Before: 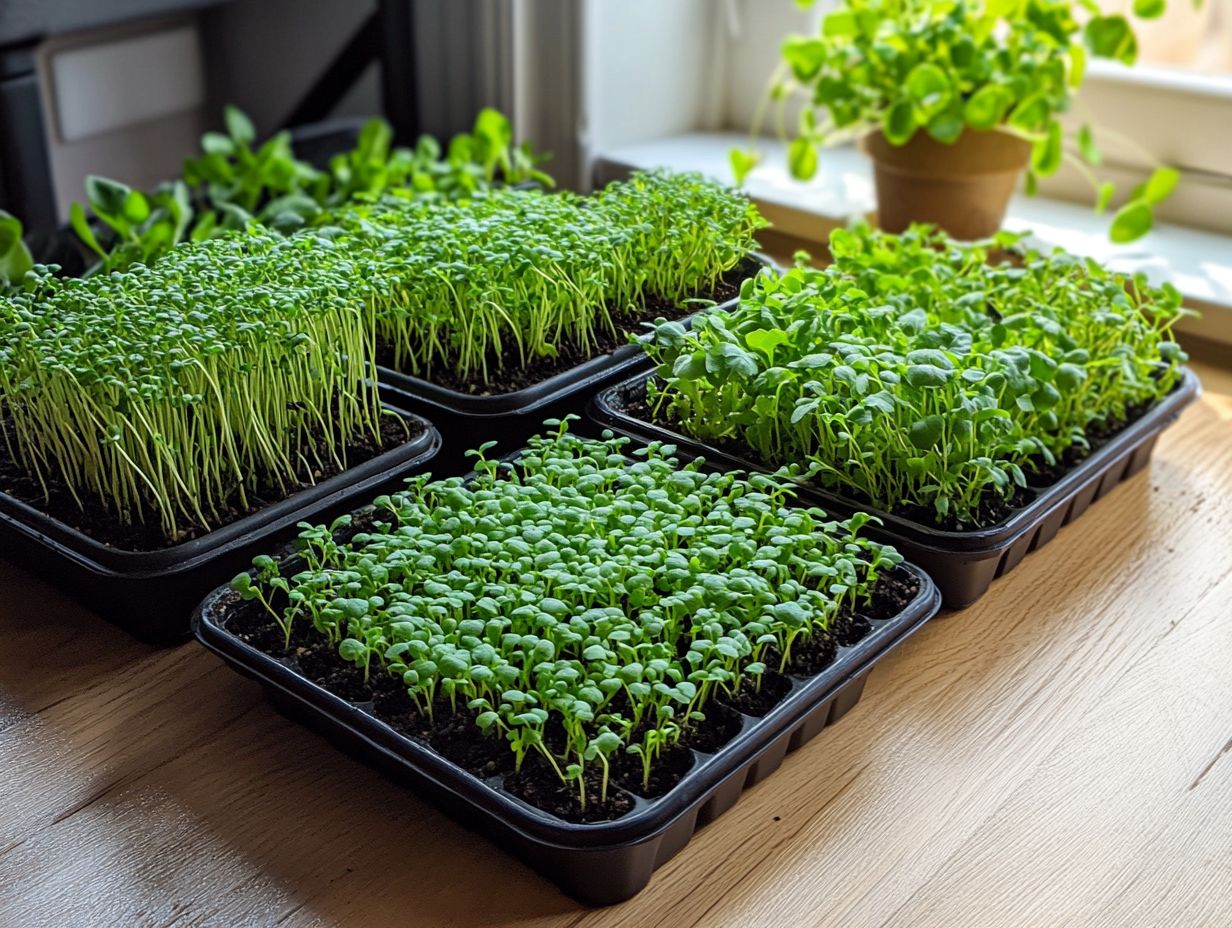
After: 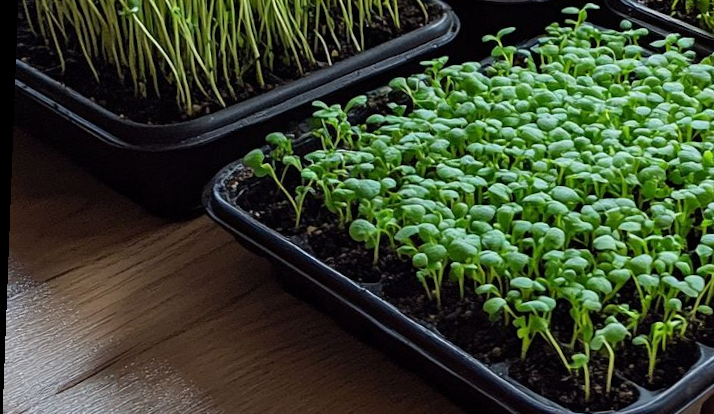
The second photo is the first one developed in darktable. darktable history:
crop: top 44.483%, right 43.593%, bottom 12.892%
rotate and perspective: rotation 2.17°, automatic cropping off
